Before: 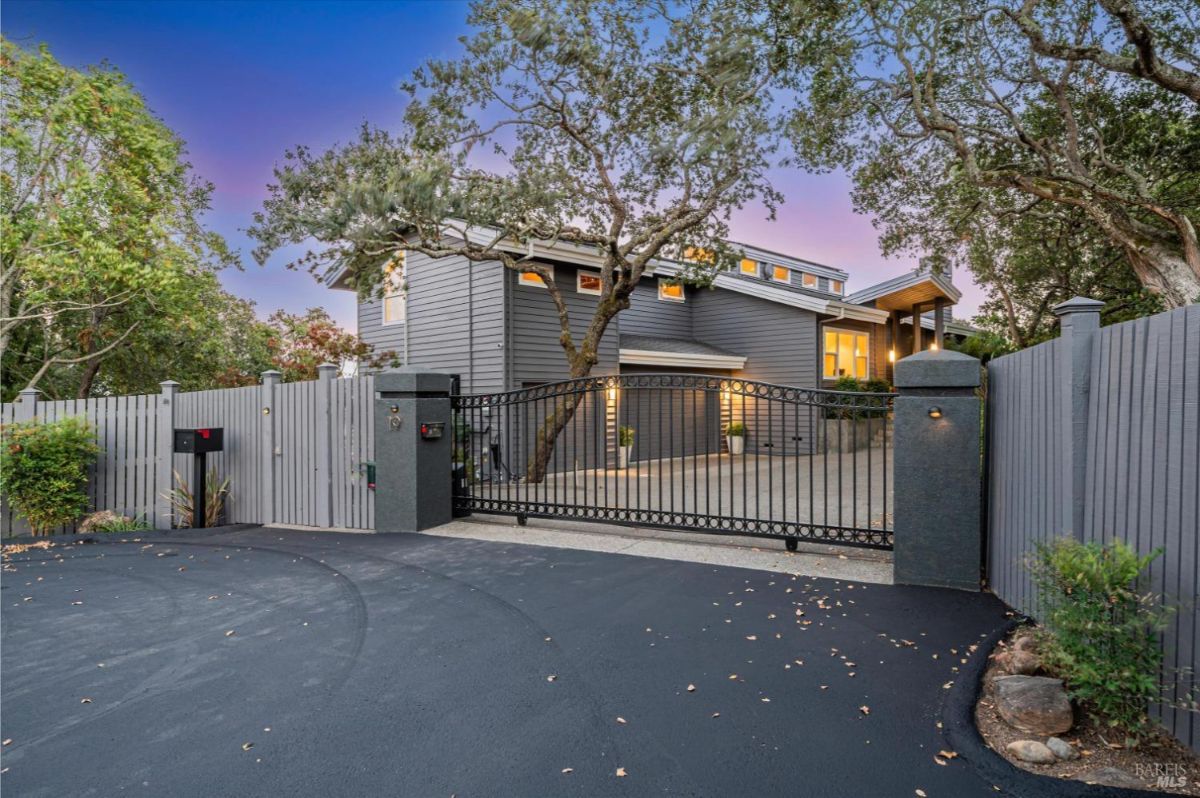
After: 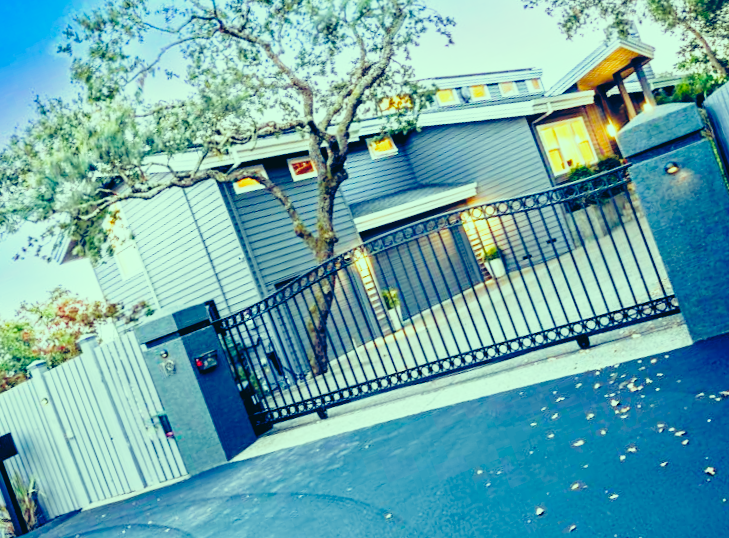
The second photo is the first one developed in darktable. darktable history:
exposure: compensate highlight preservation false
color balance rgb: global offset › luminance -0.296%, global offset › chroma 0.302%, global offset › hue 261.02°, perceptual saturation grading › global saturation 9.507%, perceptual saturation grading › highlights -13.082%, perceptual saturation grading › mid-tones 14.525%, perceptual saturation grading › shadows 23.125%, contrast 4.811%
shadows and highlights: shadows 25.19, highlights -23.67, highlights color adjustment 73.72%
crop and rotate: angle 20.55°, left 6.929%, right 4.108%, bottom 1.11%
tone curve: curves: ch0 [(0, 0) (0.135, 0.09) (0.326, 0.386) (0.489, 0.573) (0.663, 0.749) (0.854, 0.897) (1, 0.974)]; ch1 [(0, 0) (0.366, 0.367) (0.475, 0.453) (0.494, 0.493) (0.504, 0.497) (0.544, 0.569) (0.562, 0.605) (0.622, 0.694) (1, 1)]; ch2 [(0, 0) (0.333, 0.346) (0.375, 0.375) (0.424, 0.43) (0.476, 0.492) (0.502, 0.503) (0.533, 0.534) (0.572, 0.603) (0.605, 0.656) (0.641, 0.709) (1, 1)], preserve colors none
color correction: highlights a* -19.94, highlights b* 9.8, shadows a* -19.73, shadows b* -11.33
base curve: curves: ch0 [(0, 0) (0.026, 0.03) (0.109, 0.232) (0.351, 0.748) (0.669, 0.968) (1, 1)], preserve colors none
